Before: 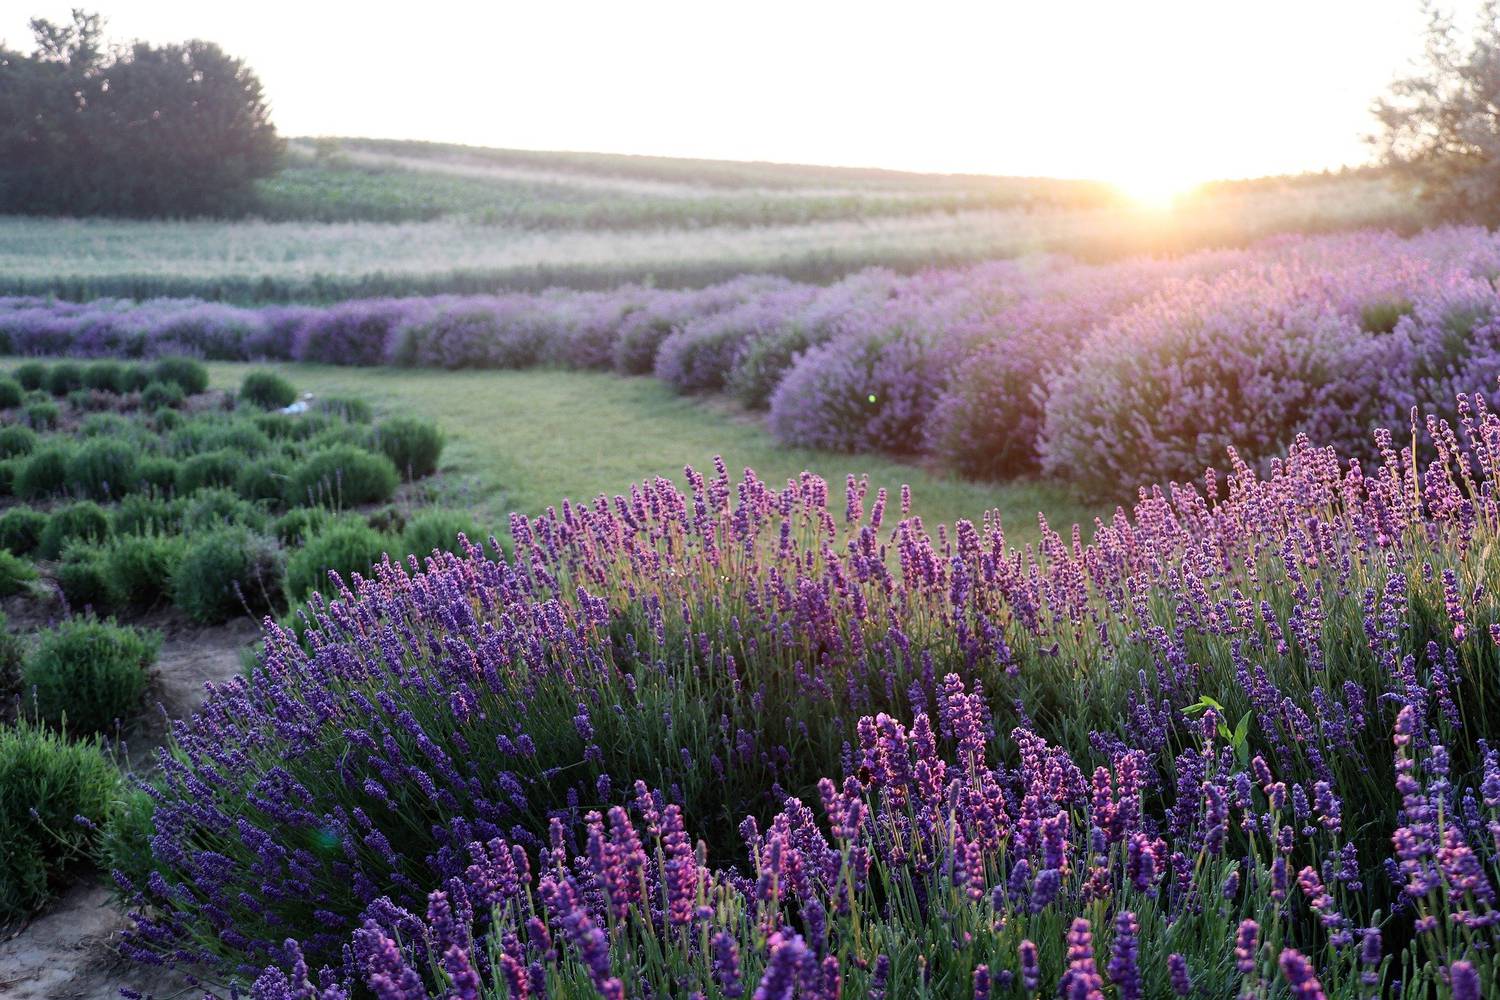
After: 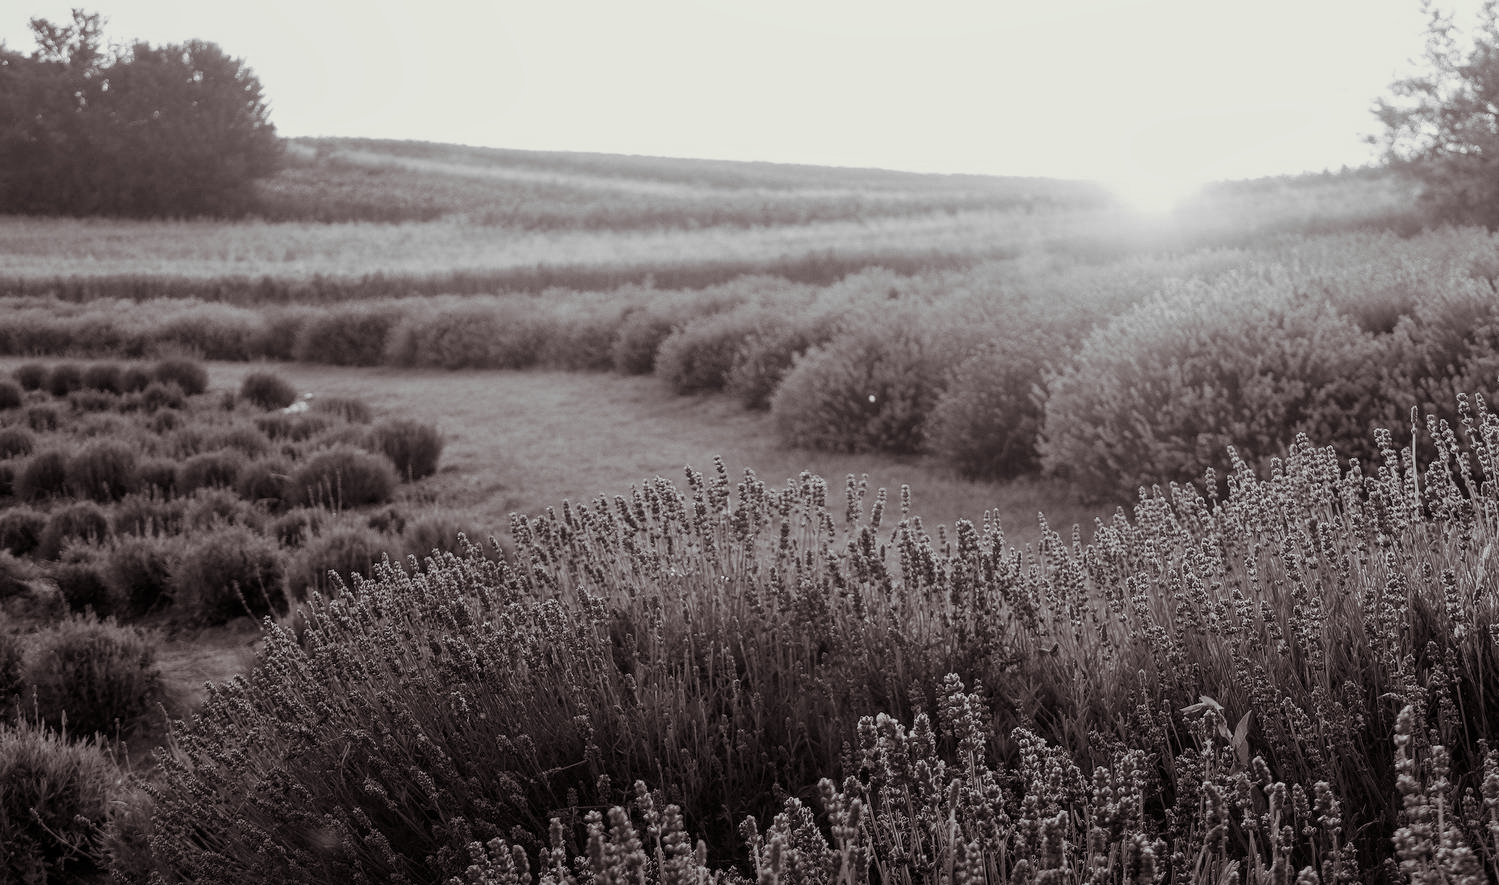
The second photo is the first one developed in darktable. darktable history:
exposure: exposure -0.36 EV, compensate highlight preservation false
white balance: red 0.976, blue 1.04
color balance: mode lift, gamma, gain (sRGB)
monochrome: on, module defaults
local contrast: detail 110%
crop and rotate: top 0%, bottom 11.49%
tone equalizer: on, module defaults
split-toning: shadows › saturation 0.2
